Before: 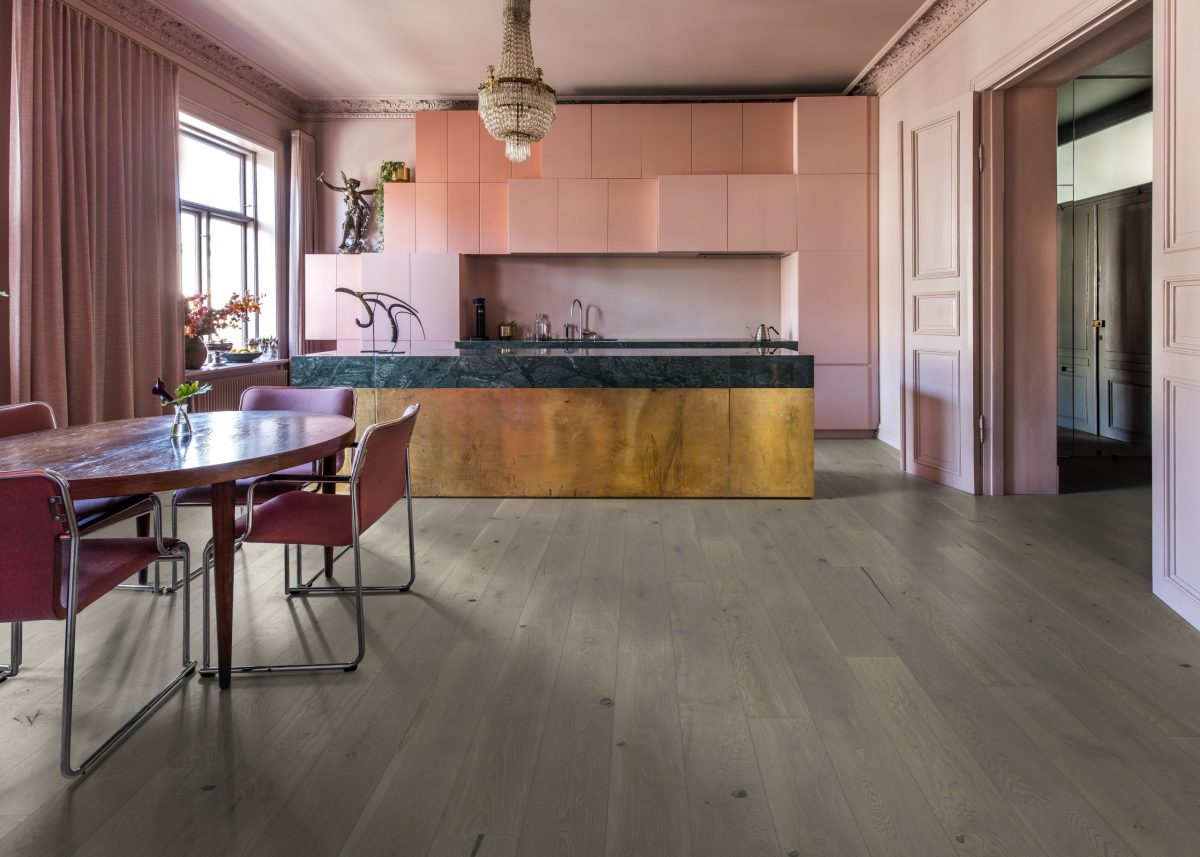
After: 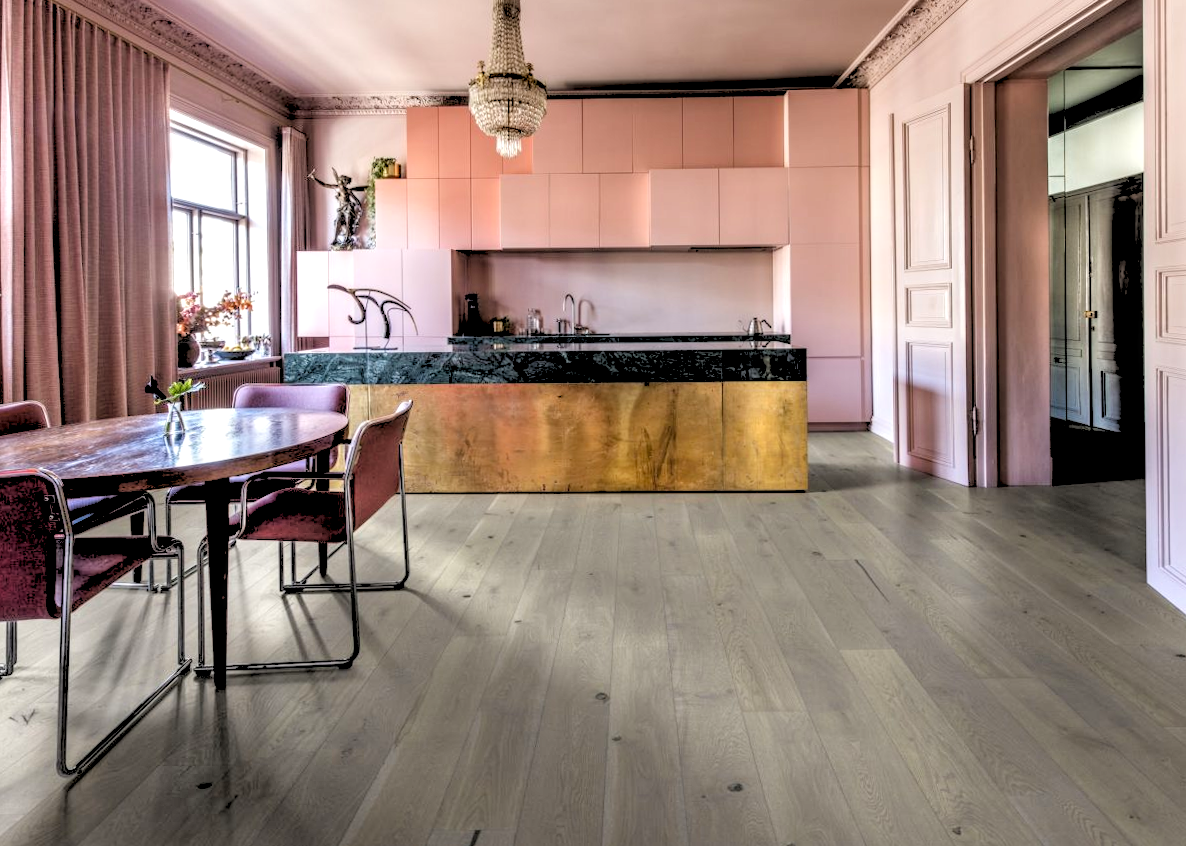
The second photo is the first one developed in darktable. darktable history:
rotate and perspective: rotation -0.45°, automatic cropping original format, crop left 0.008, crop right 0.992, crop top 0.012, crop bottom 0.988
local contrast: detail 160%
rgb levels: levels [[0.027, 0.429, 0.996], [0, 0.5, 1], [0, 0.5, 1]]
